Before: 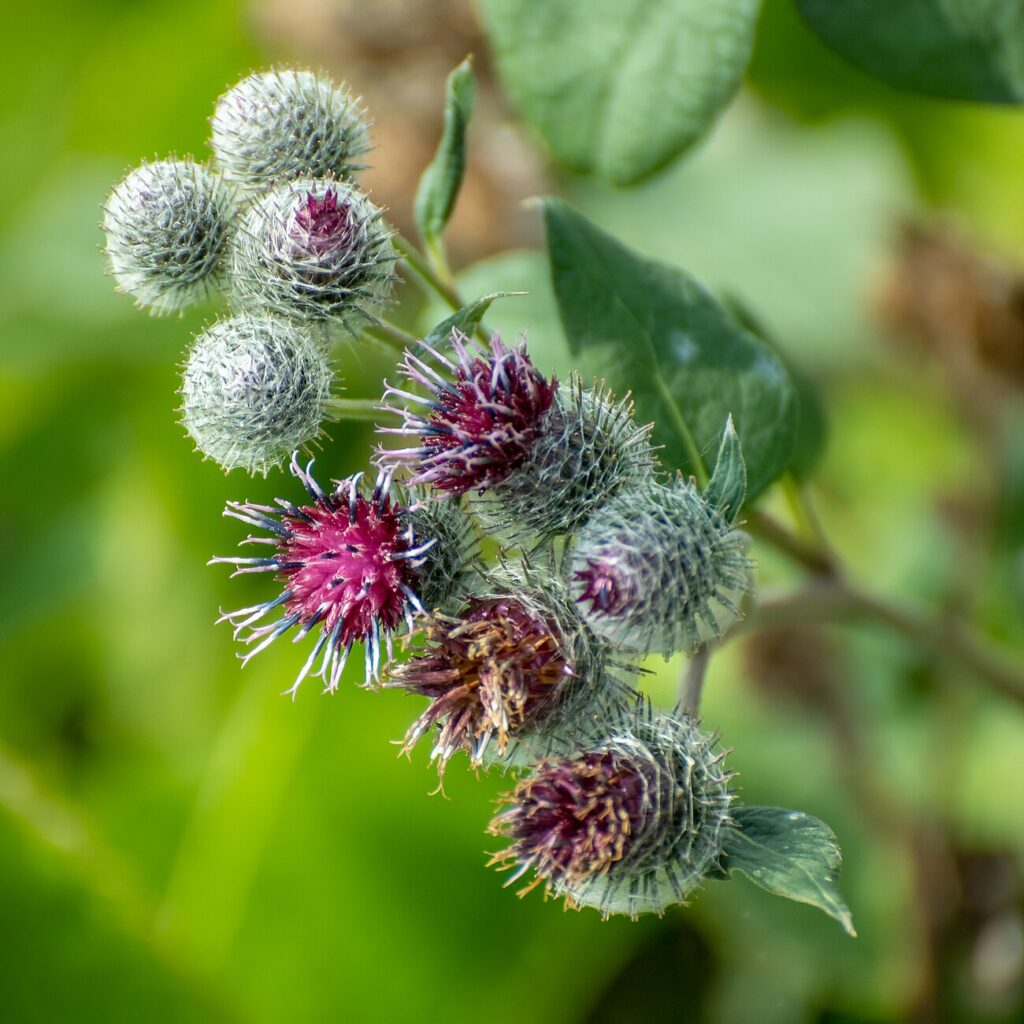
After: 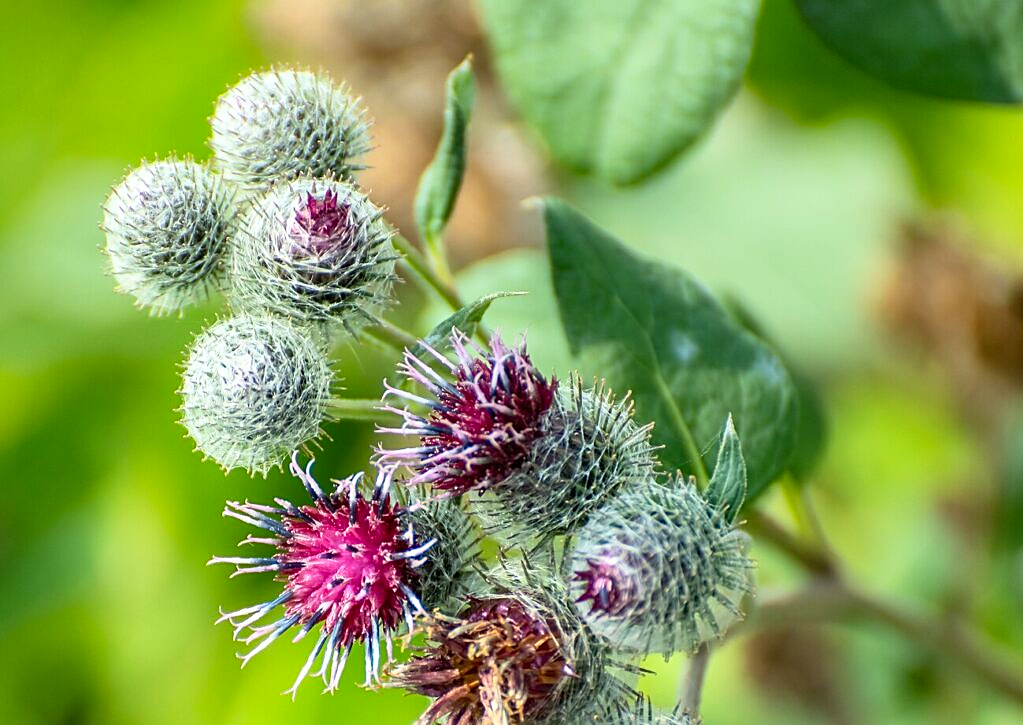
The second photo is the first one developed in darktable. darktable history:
crop: right 0.001%, bottom 29.155%
contrast brightness saturation: contrast 0.198, brightness 0.156, saturation 0.224
sharpen: on, module defaults
